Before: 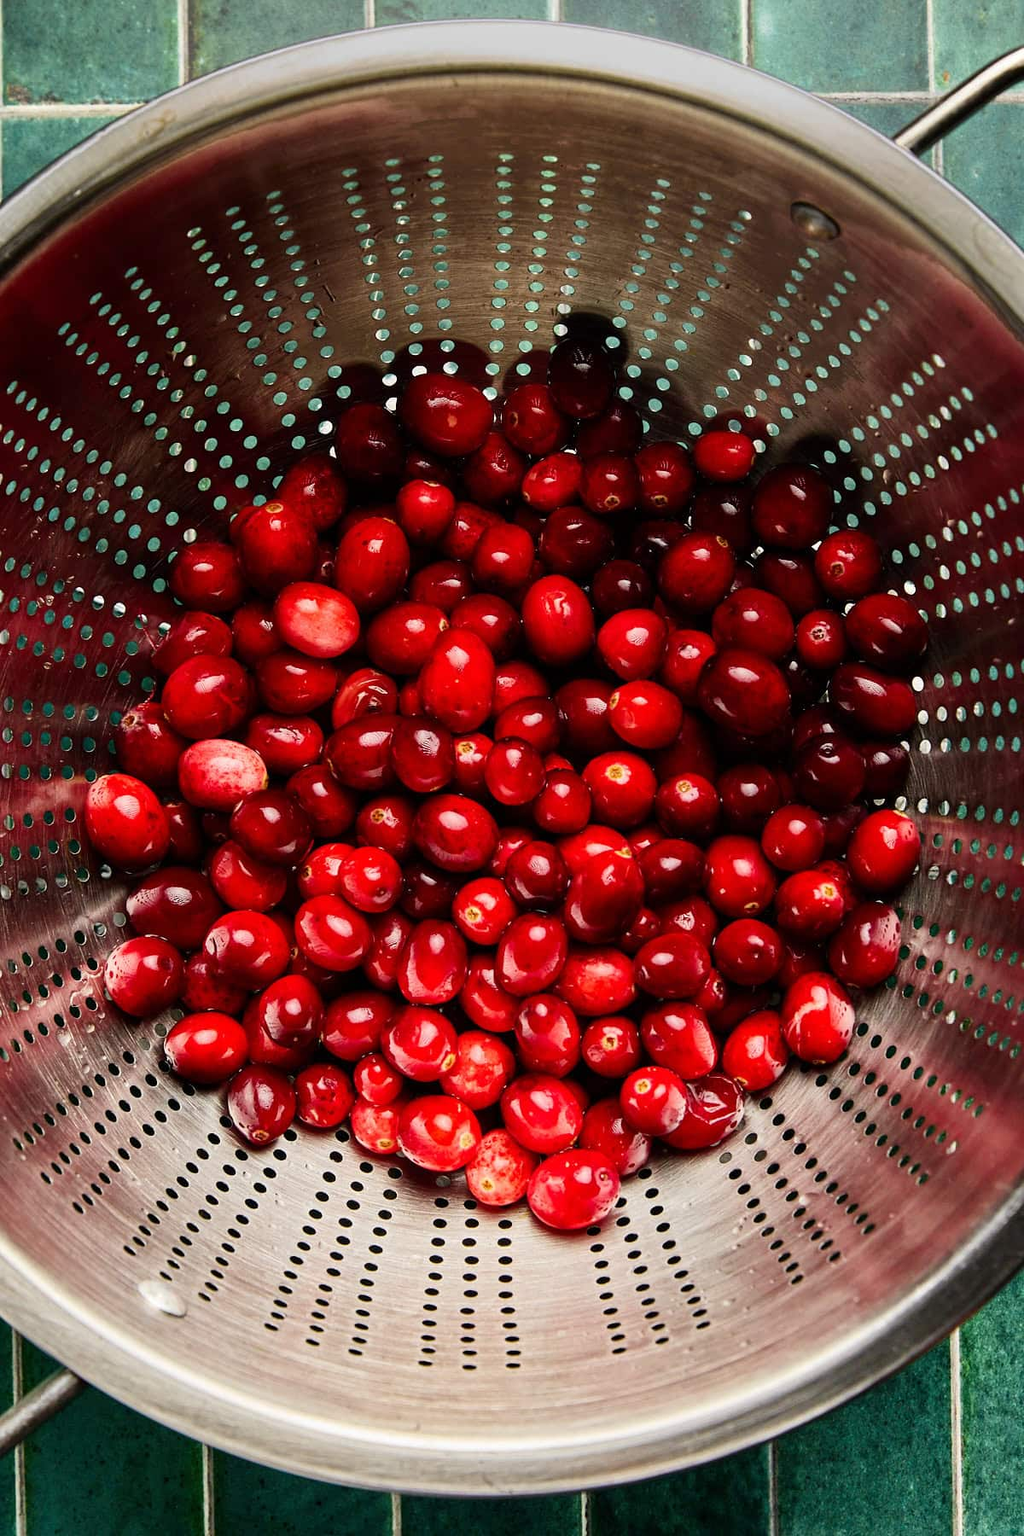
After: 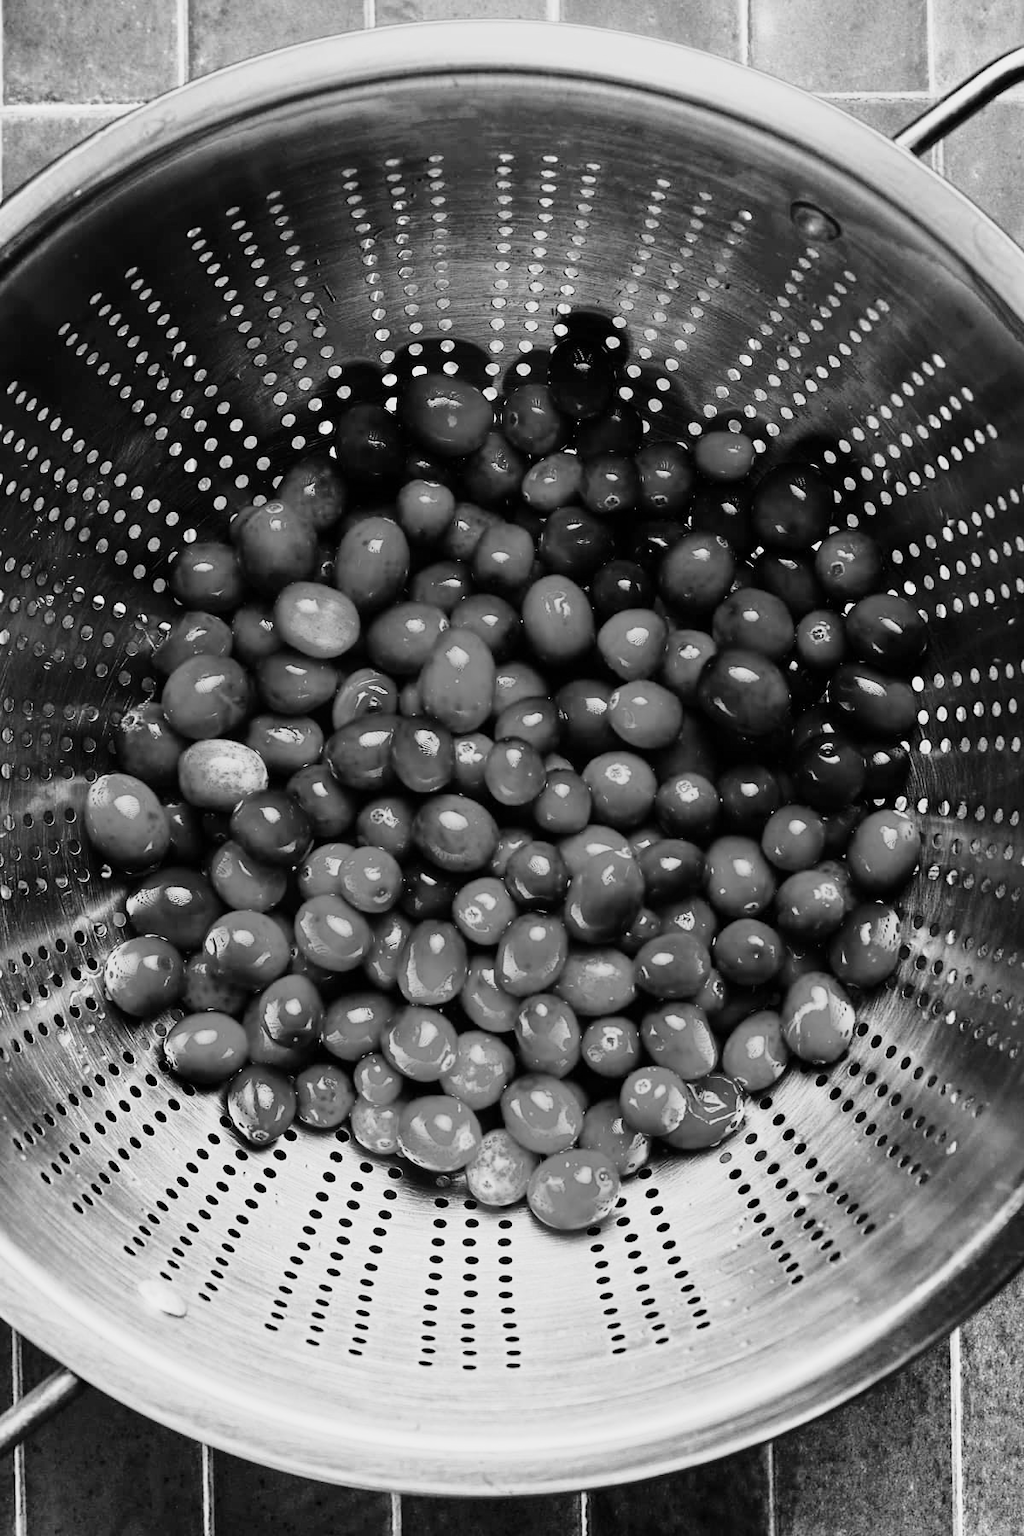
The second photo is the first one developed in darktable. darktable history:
base curve: curves: ch0 [(0, 0) (0.028, 0.03) (0.121, 0.232) (0.46, 0.748) (0.859, 0.968) (1, 1)], preserve colors none
monochrome: a -74.22, b 78.2
